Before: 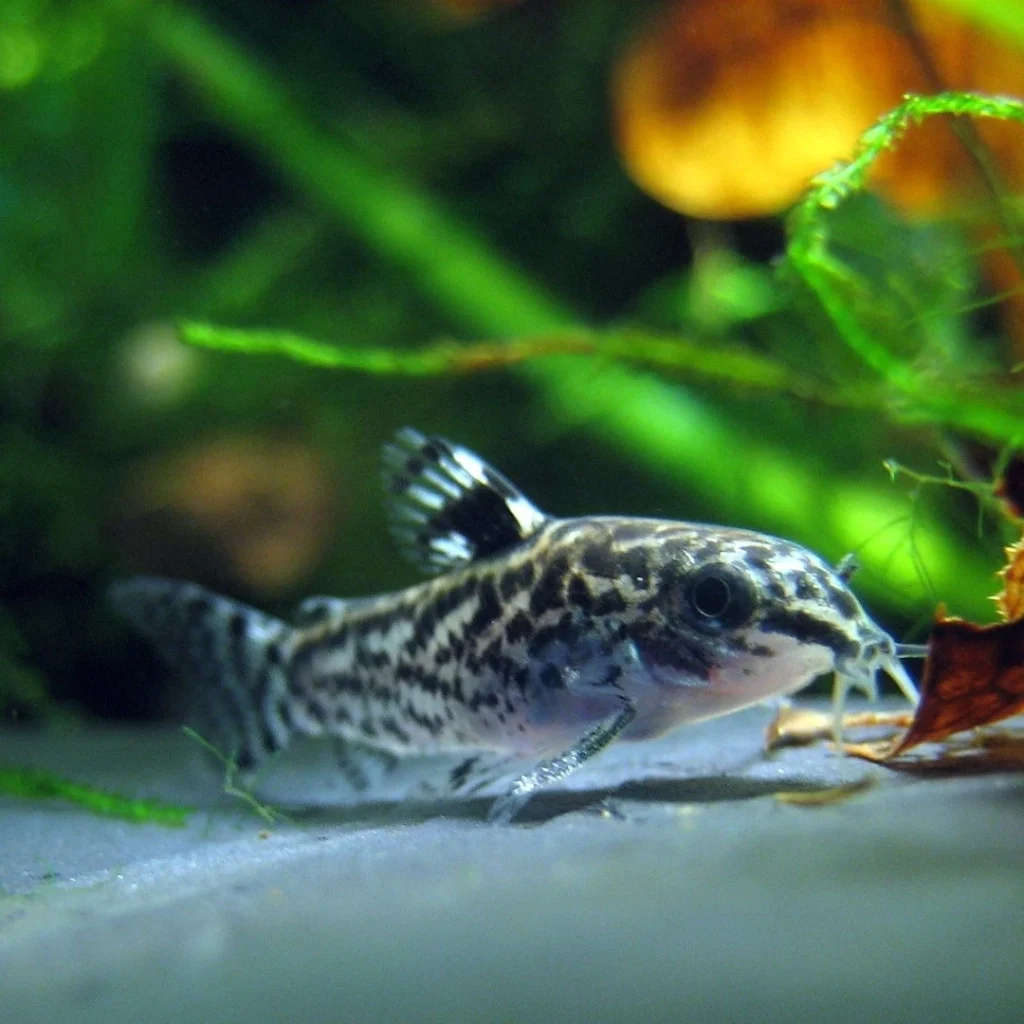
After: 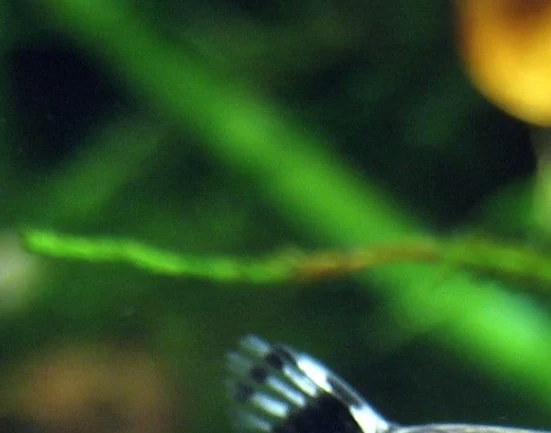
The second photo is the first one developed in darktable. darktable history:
crop: left 15.306%, top 9.065%, right 30.789%, bottom 48.638%
contrast brightness saturation: saturation -0.05
